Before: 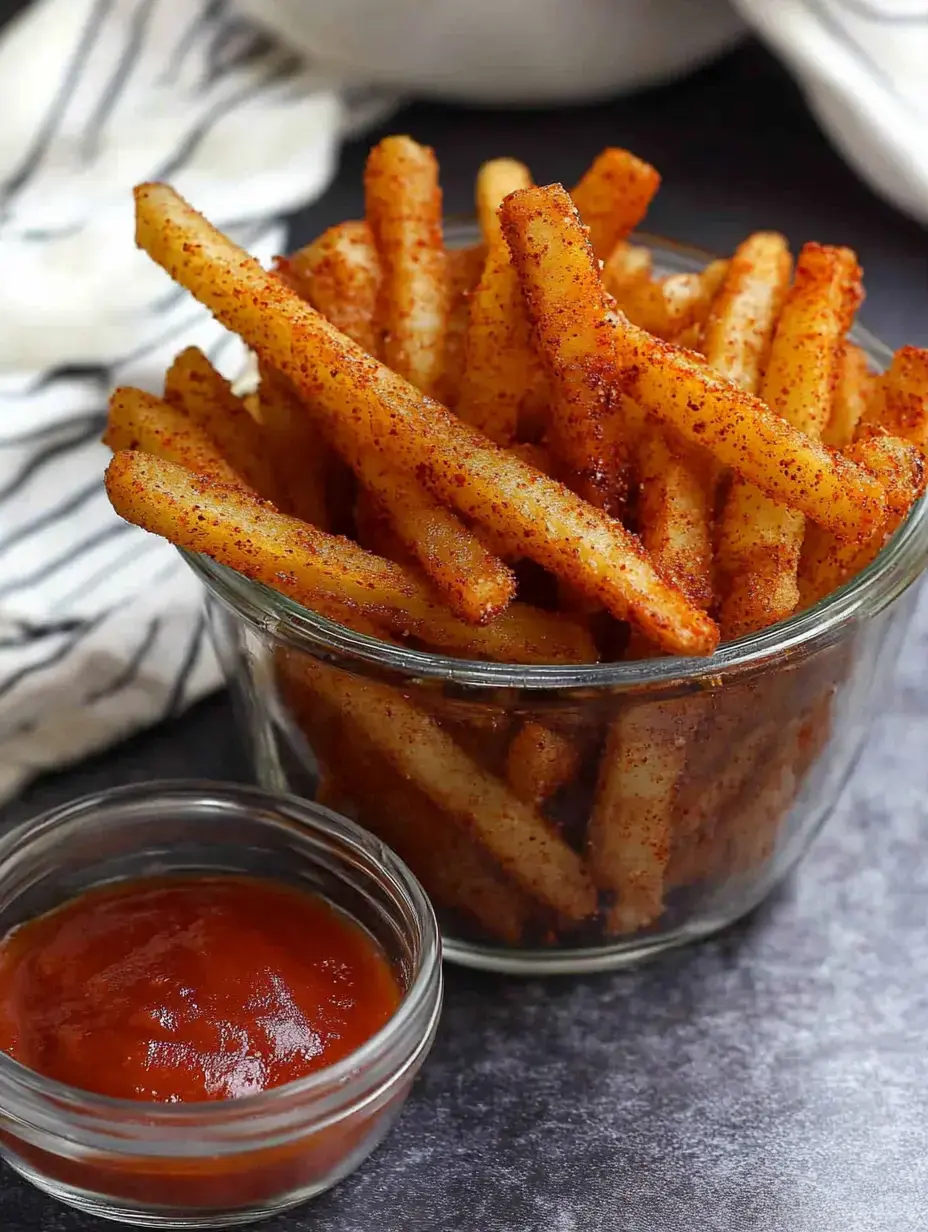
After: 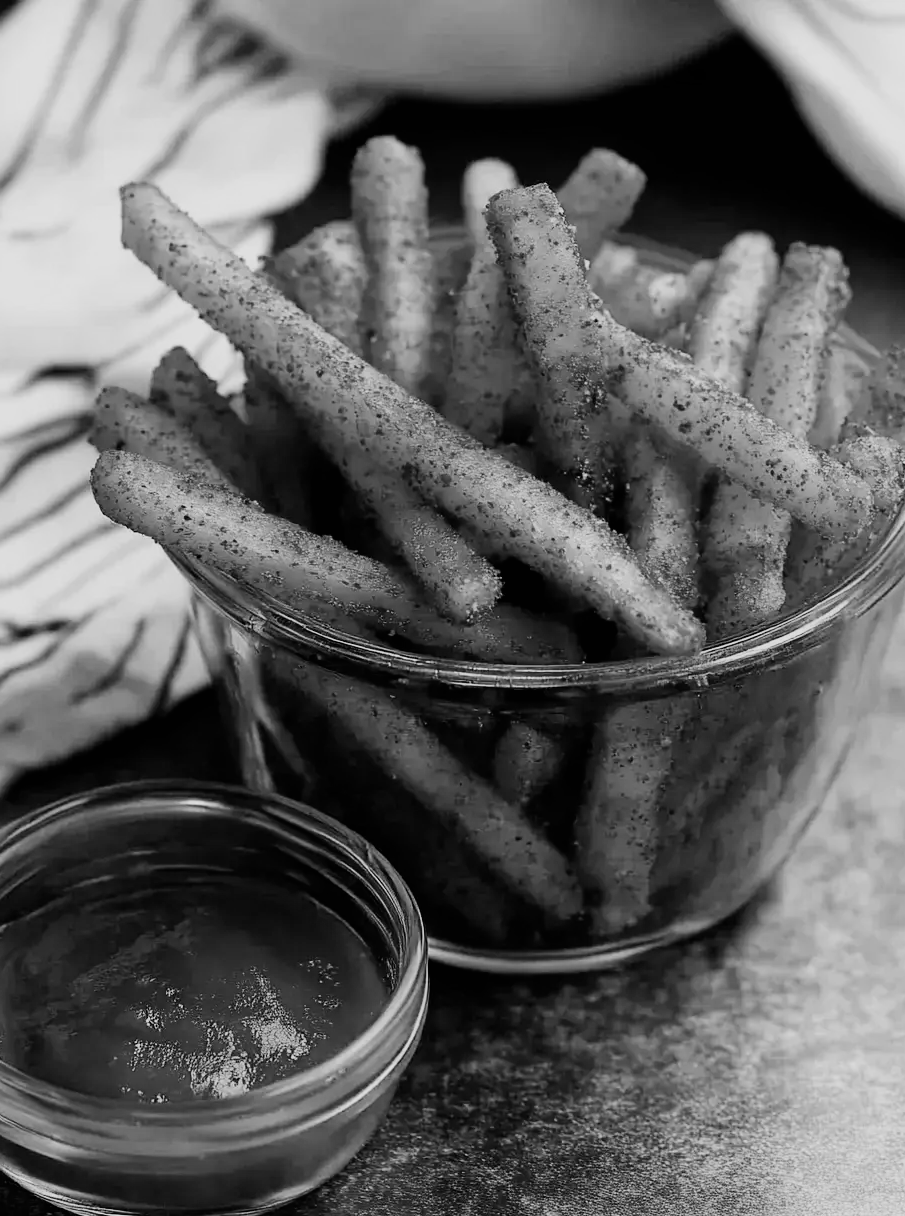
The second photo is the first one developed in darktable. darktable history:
filmic rgb: black relative exposure -7.65 EV, white relative exposure 4.56 EV, hardness 3.61, contrast 1.244, preserve chrominance no, color science v3 (2019), use custom middle-gray values true
crop and rotate: left 1.713%, right 0.67%, bottom 1.246%
contrast brightness saturation: saturation -0.055
color zones: curves: ch1 [(0, -0.394) (0.143, -0.394) (0.286, -0.394) (0.429, -0.392) (0.571, -0.391) (0.714, -0.391) (0.857, -0.391) (1, -0.394)]
